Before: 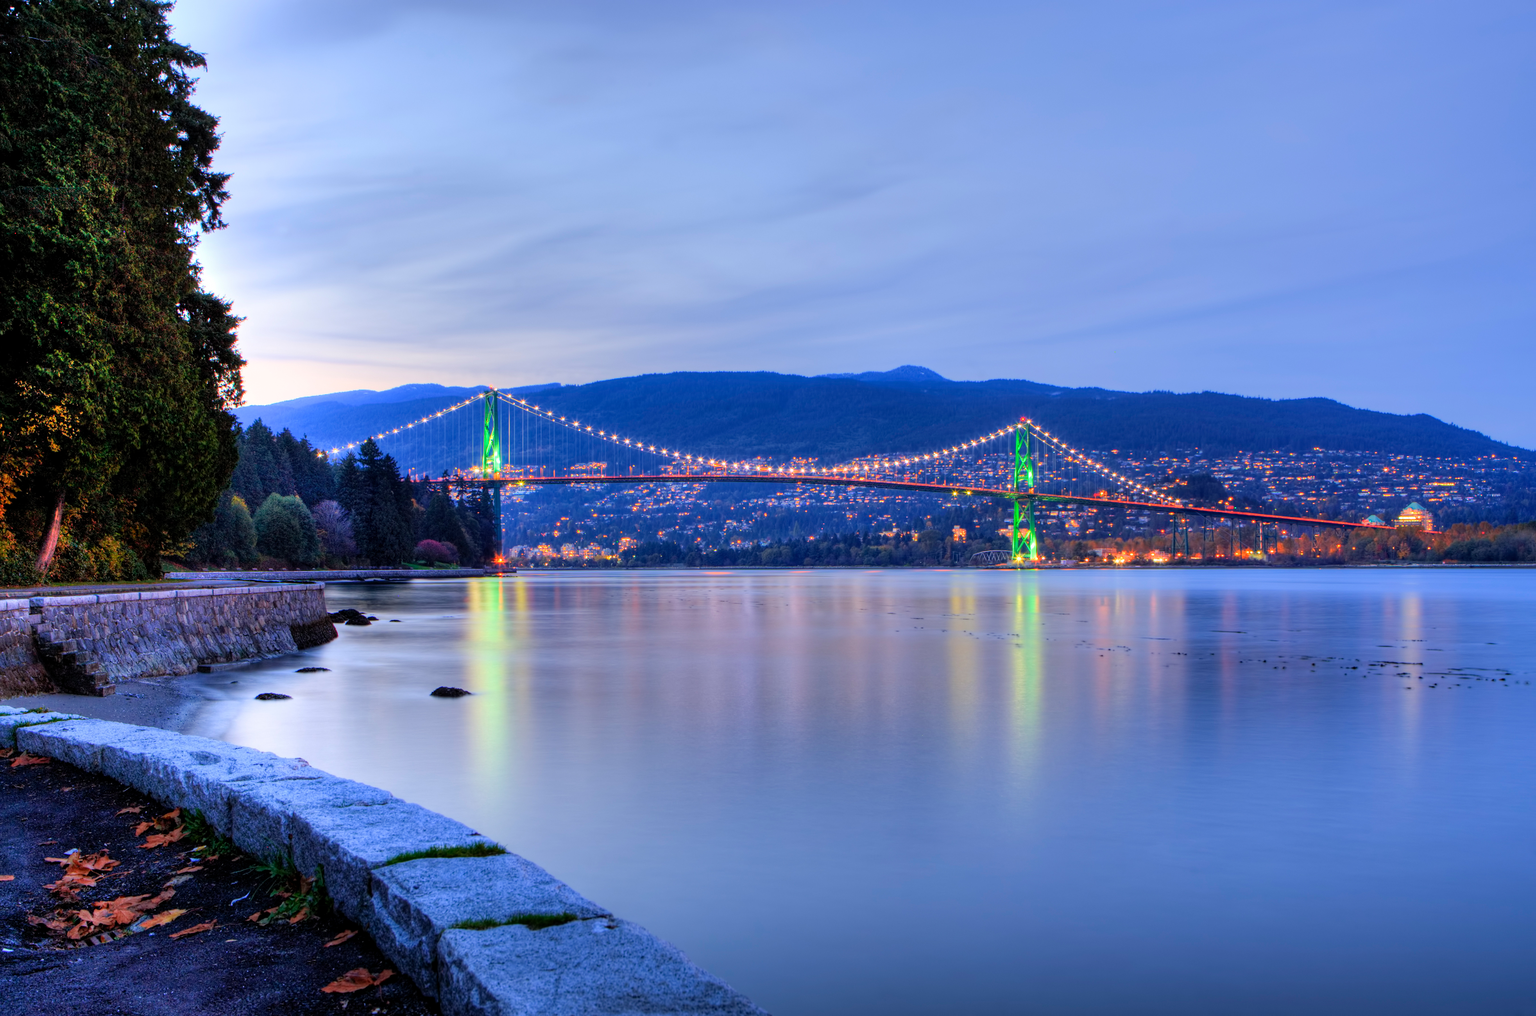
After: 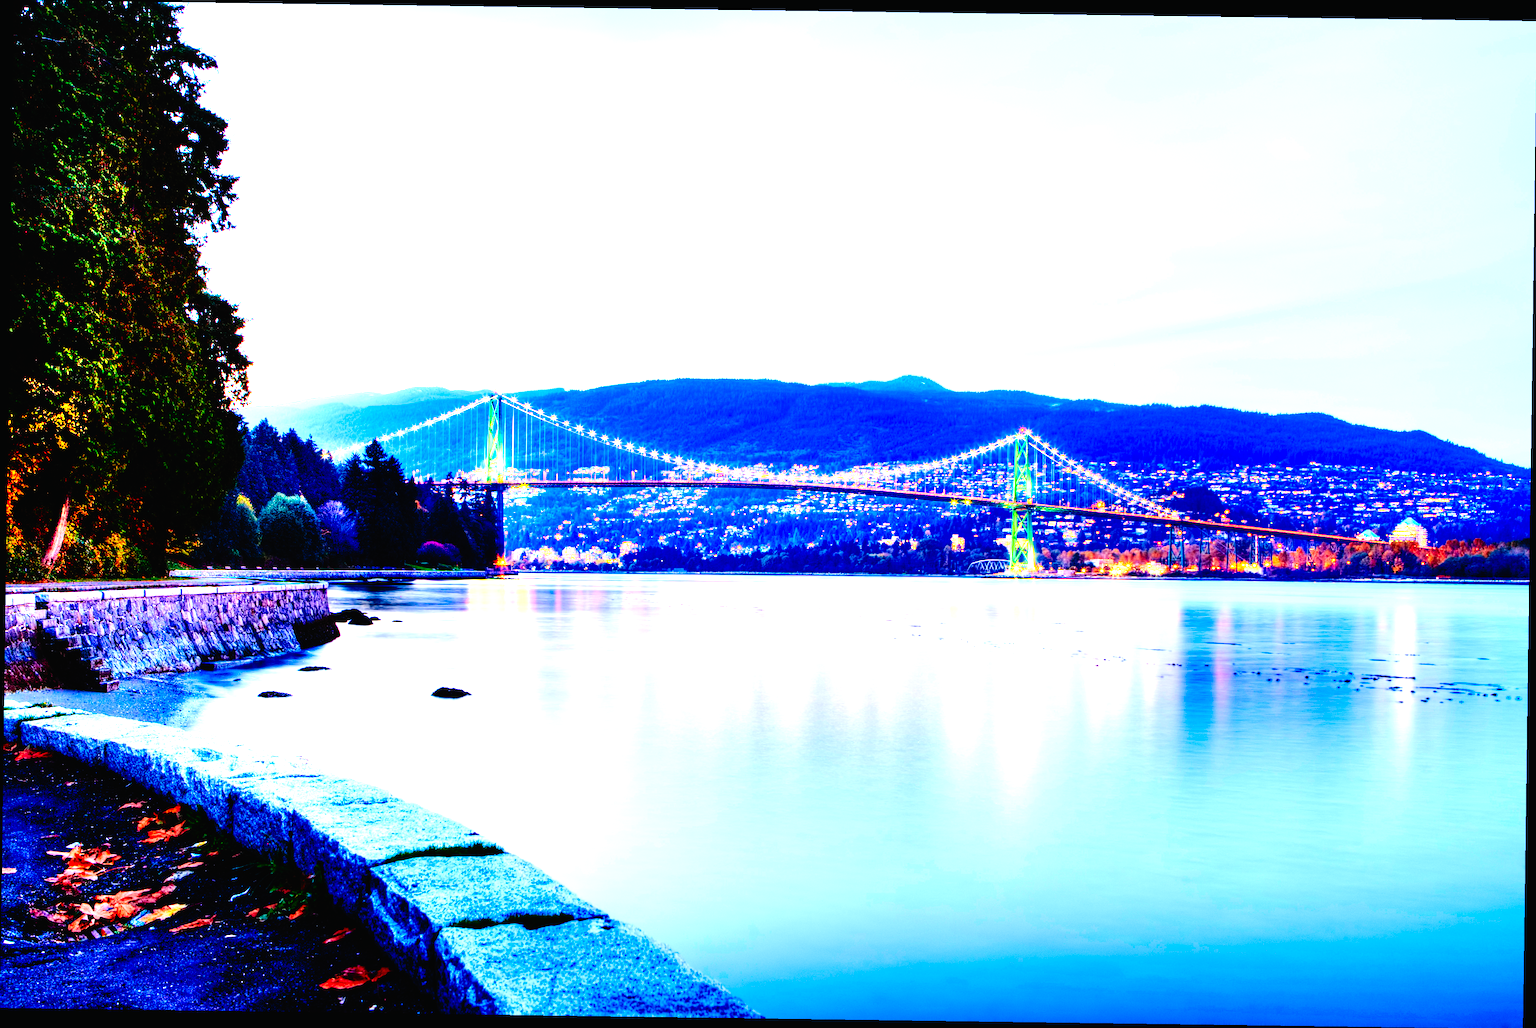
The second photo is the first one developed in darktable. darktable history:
base curve: curves: ch0 [(0, 0) (0.036, 0.01) (0.123, 0.254) (0.258, 0.504) (0.507, 0.748) (1, 1)], preserve colors none
rotate and perspective: rotation 0.8°, automatic cropping off
levels: levels [0, 0.394, 0.787]
tone curve: curves: ch0 [(0, 0.01) (0.037, 0.032) (0.131, 0.108) (0.275, 0.286) (0.483, 0.517) (0.61, 0.661) (0.697, 0.768) (0.797, 0.876) (0.888, 0.952) (0.997, 0.995)]; ch1 [(0, 0) (0.312, 0.262) (0.425, 0.402) (0.5, 0.5) (0.527, 0.532) (0.556, 0.585) (0.683, 0.706) (0.746, 0.77) (1, 1)]; ch2 [(0, 0) (0.223, 0.185) (0.333, 0.284) (0.432, 0.4) (0.502, 0.502) (0.525, 0.527) (0.545, 0.564) (0.587, 0.613) (0.636, 0.654) (0.711, 0.729) (0.845, 0.855) (0.998, 0.977)], color space Lab, independent channels, preserve colors none
